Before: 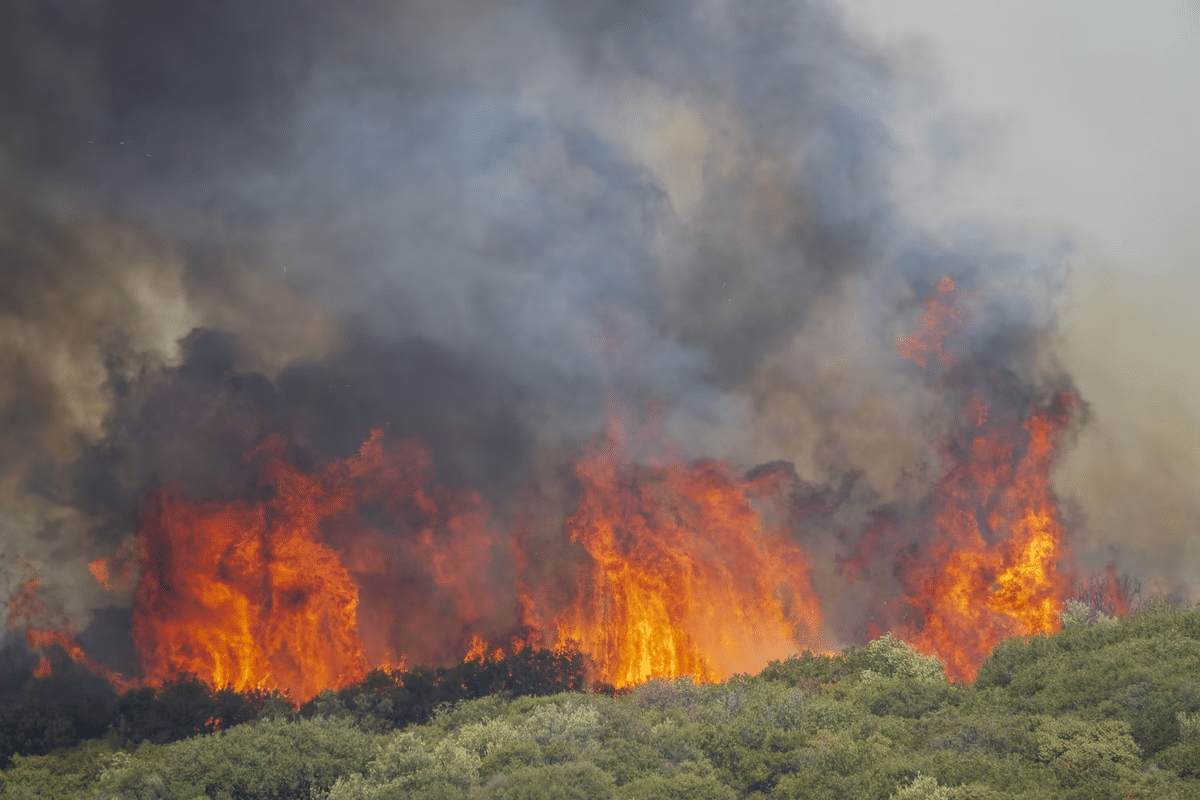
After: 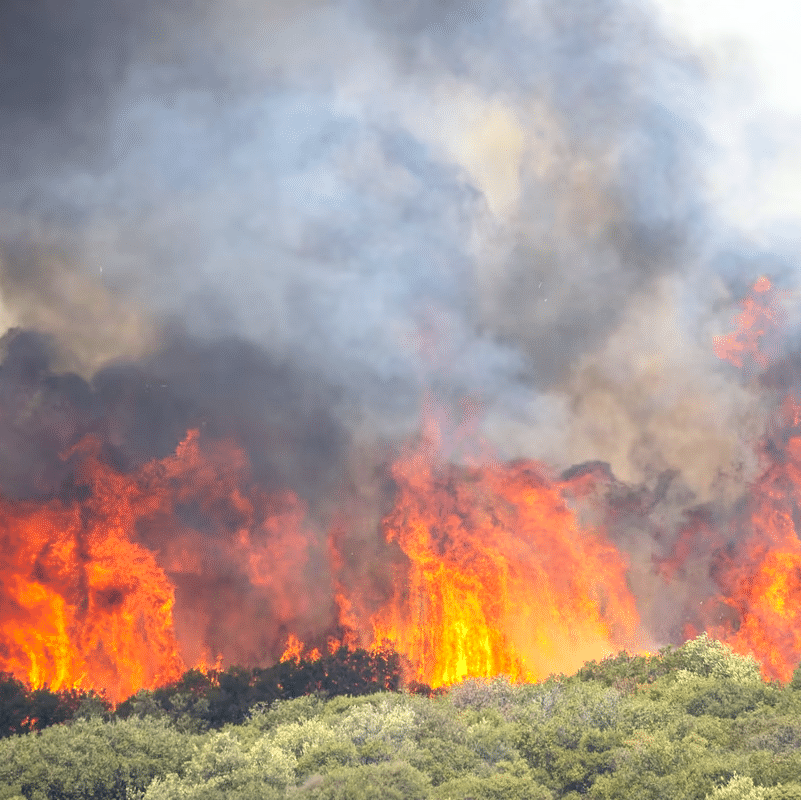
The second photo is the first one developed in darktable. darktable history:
contrast brightness saturation: contrast 0.152, brightness -0.01, saturation 0.095
exposure: black level correction 0.001, exposure 0.959 EV, compensate exposure bias true, compensate highlight preservation false
crop: left 15.415%, right 17.826%
